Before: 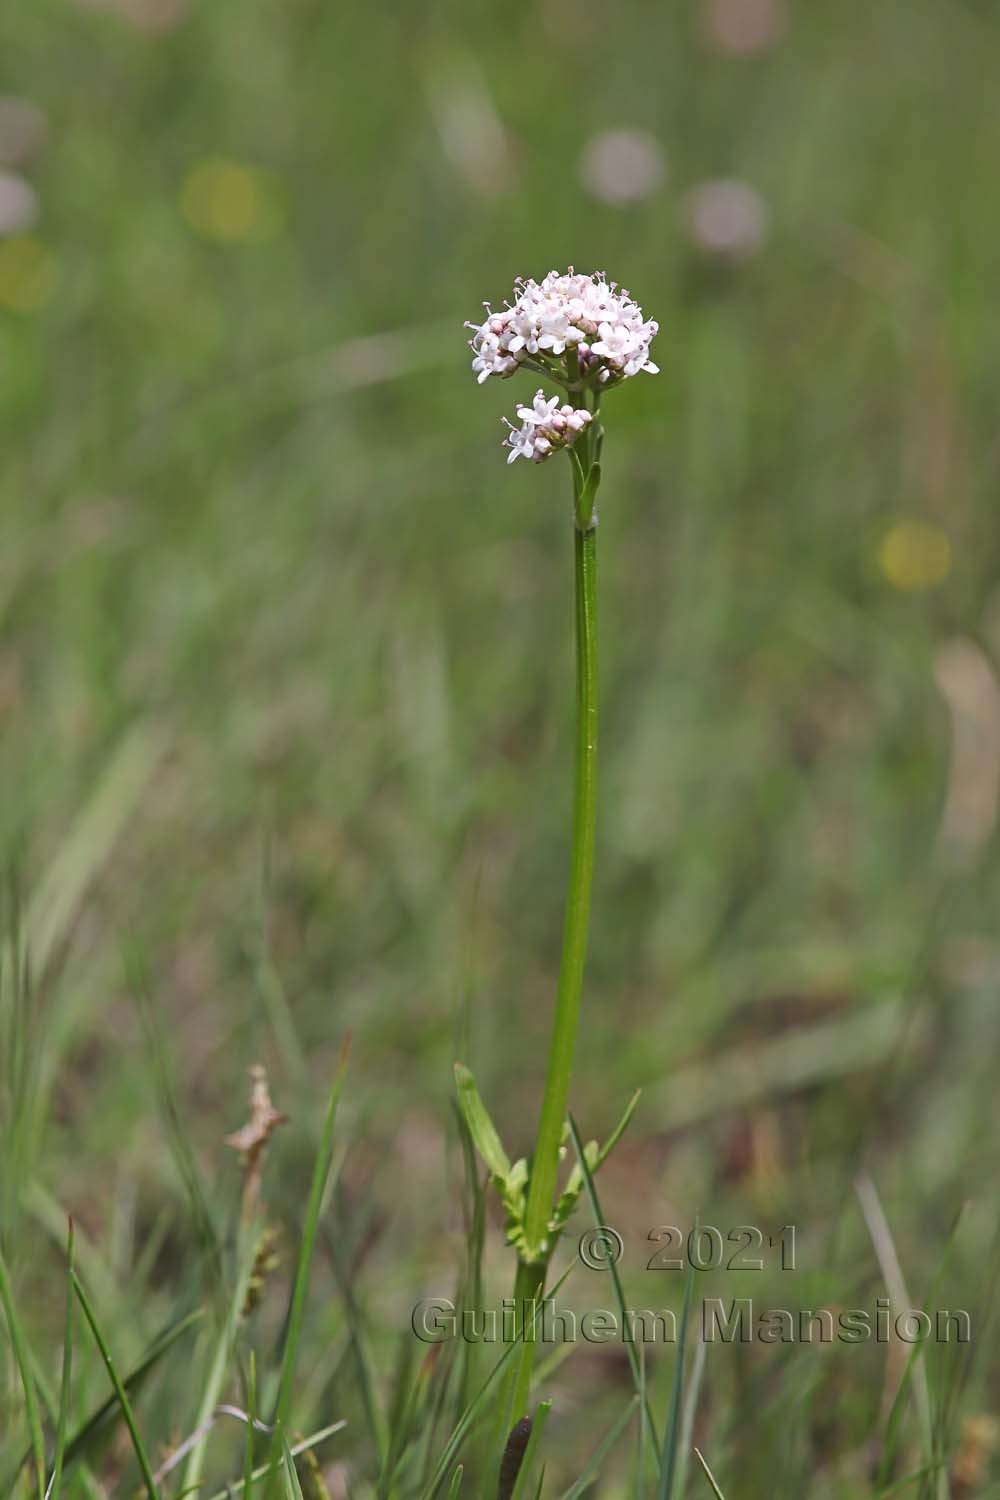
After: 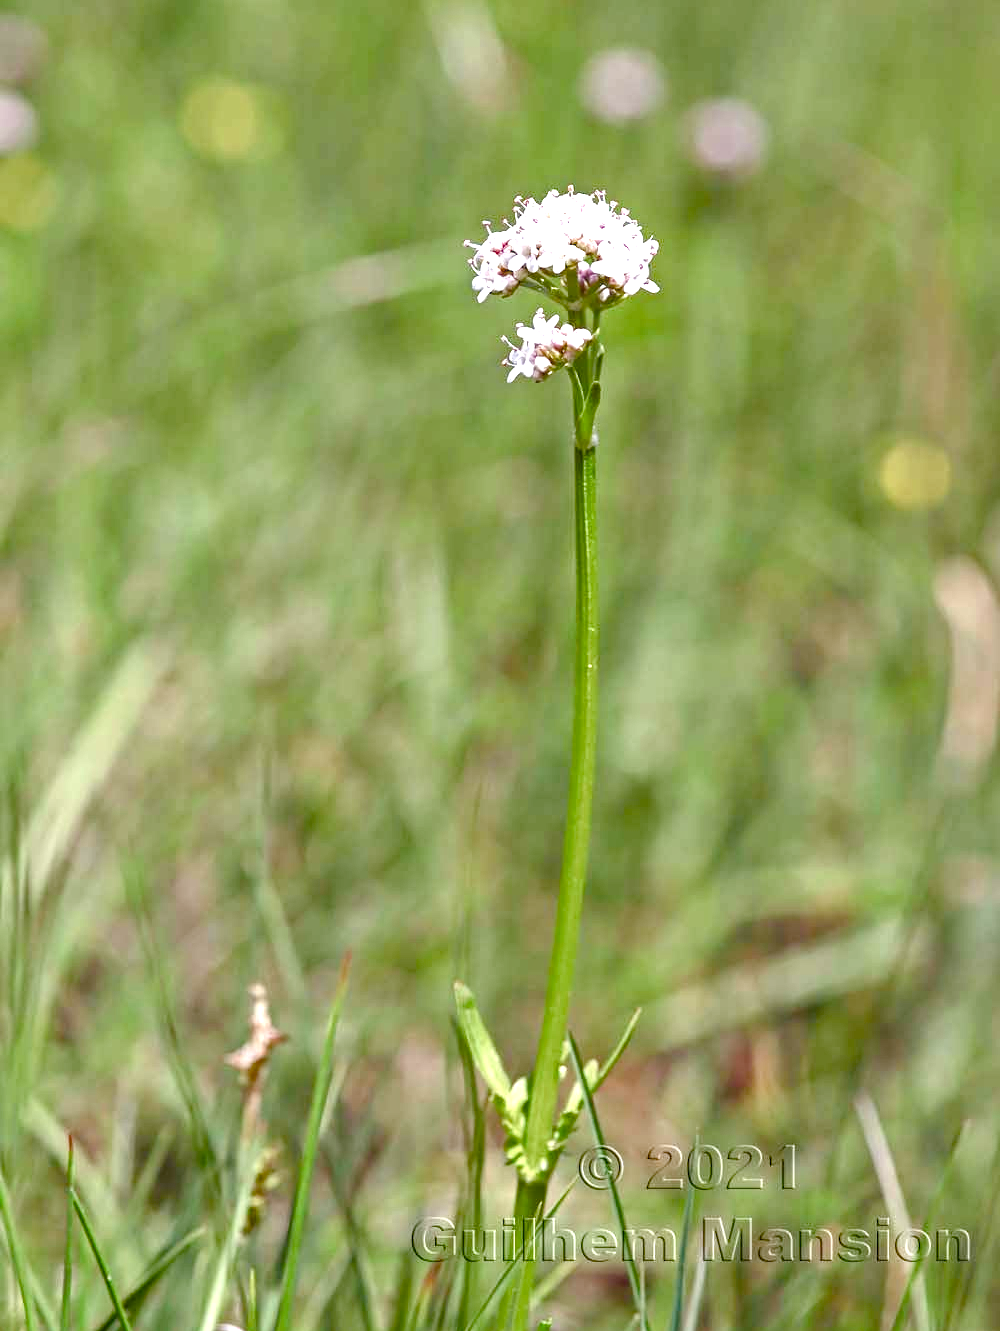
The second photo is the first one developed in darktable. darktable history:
local contrast: on, module defaults
color balance rgb: linear chroma grading › shadows 19.108%, linear chroma grading › highlights 2.465%, linear chroma grading › mid-tones 10.192%, perceptual saturation grading › global saturation 20%, perceptual saturation grading › highlights -49.831%, perceptual saturation grading › shadows 24.146%, global vibrance 20%
crop and rotate: top 5.437%, bottom 5.776%
haze removal: compatibility mode true, adaptive false
exposure: black level correction 0, exposure 1.099 EV, compensate highlight preservation false
